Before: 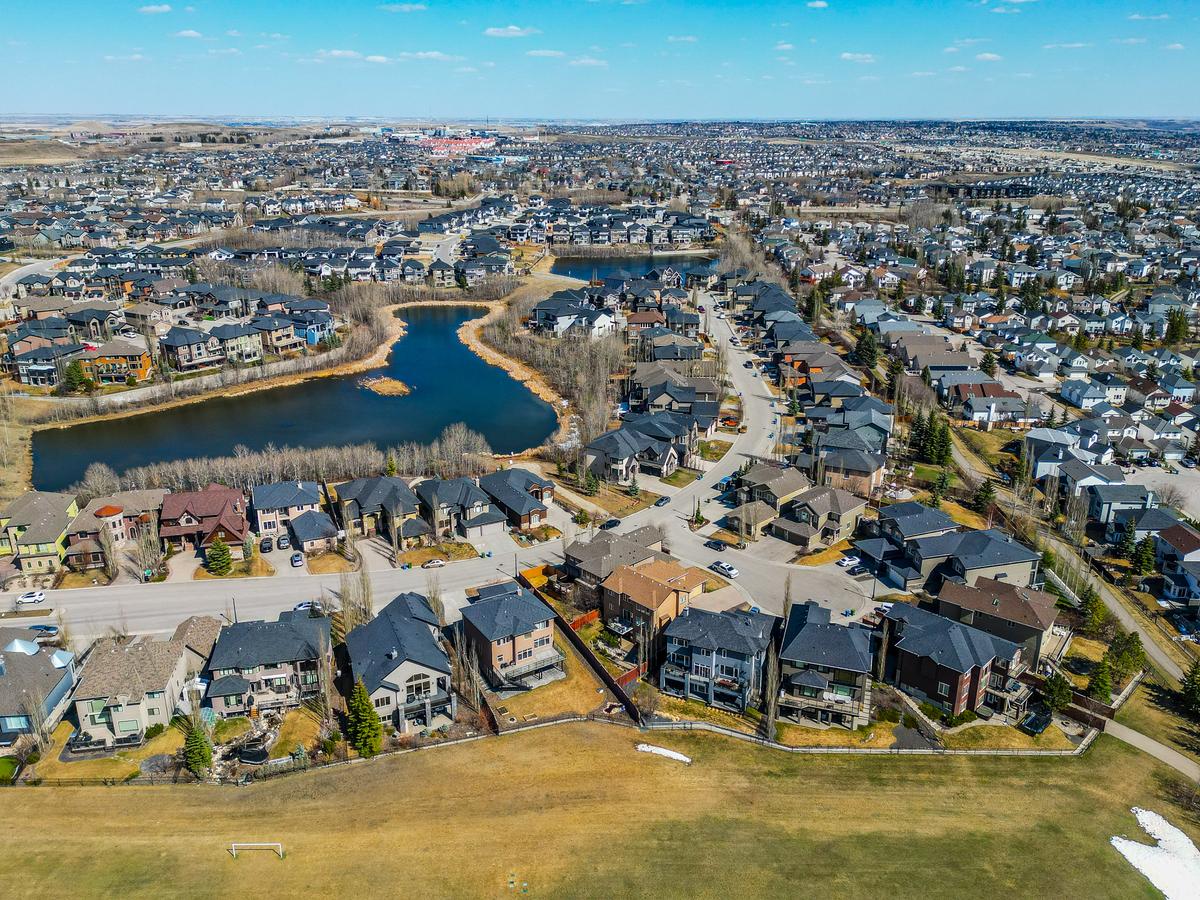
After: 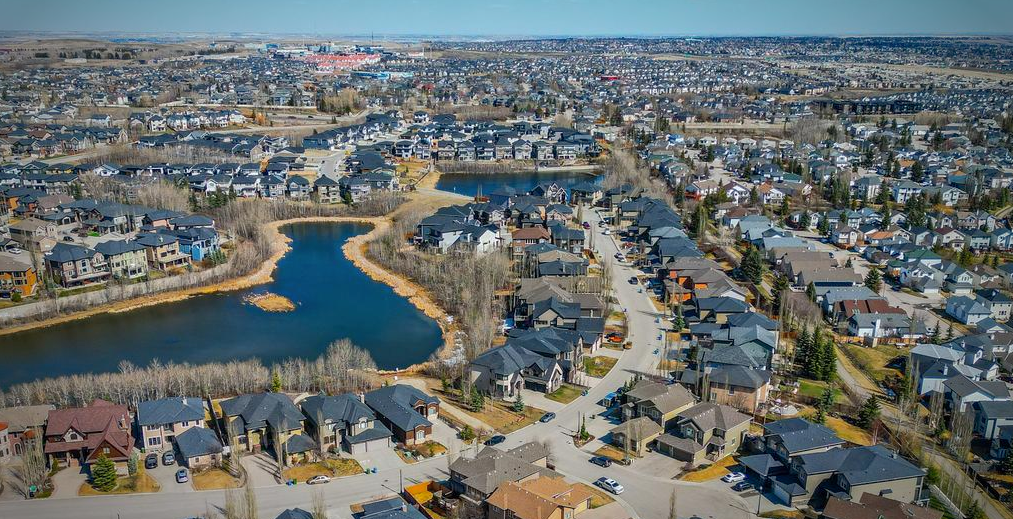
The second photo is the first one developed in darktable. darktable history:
shadows and highlights: on, module defaults
vignetting: fall-off start 69.97%, brightness -0.564, saturation 0.002, width/height ratio 1.335
crop and rotate: left 9.658%, top 9.442%, right 5.91%, bottom 32.888%
